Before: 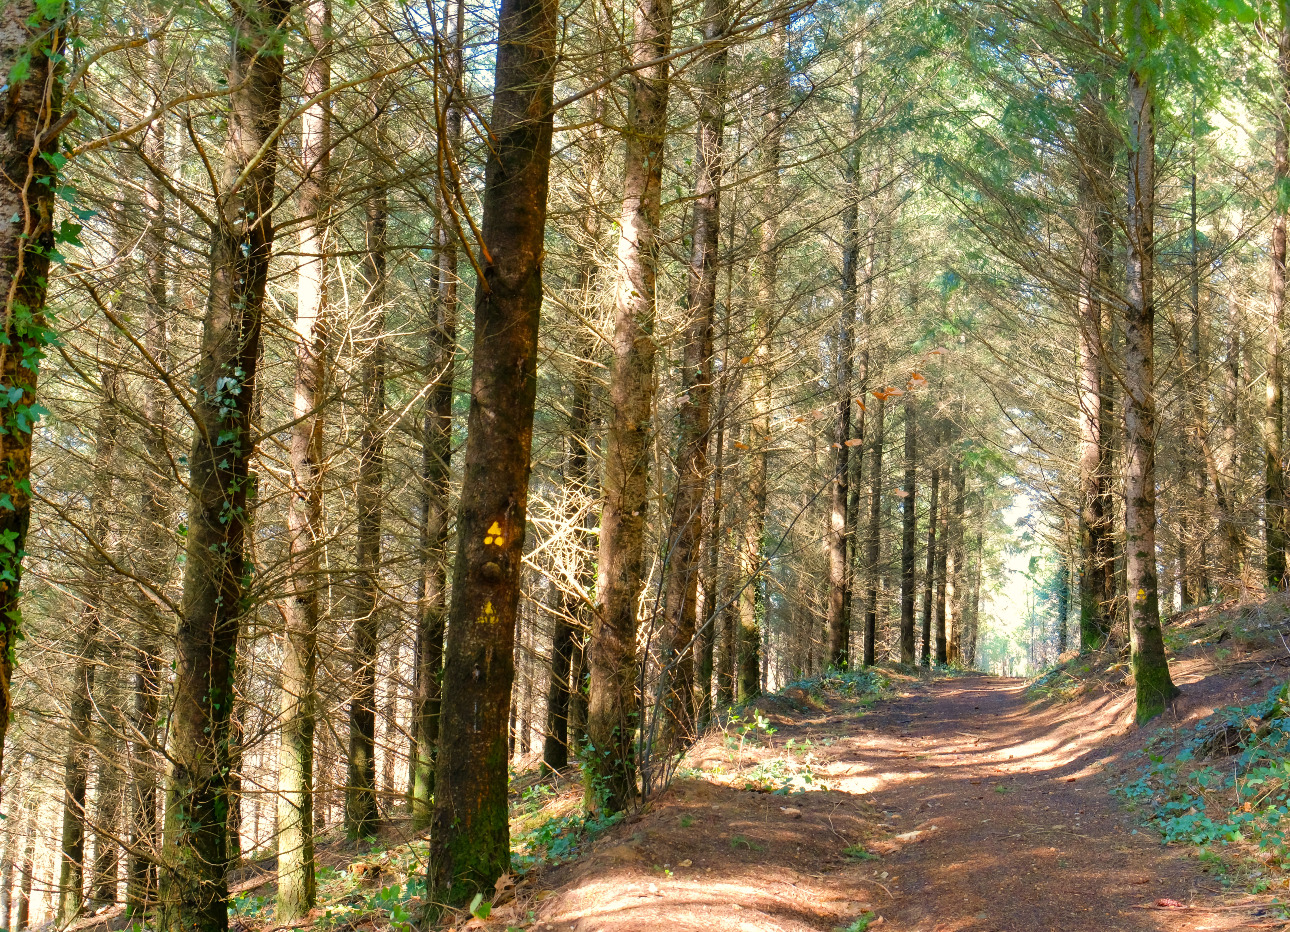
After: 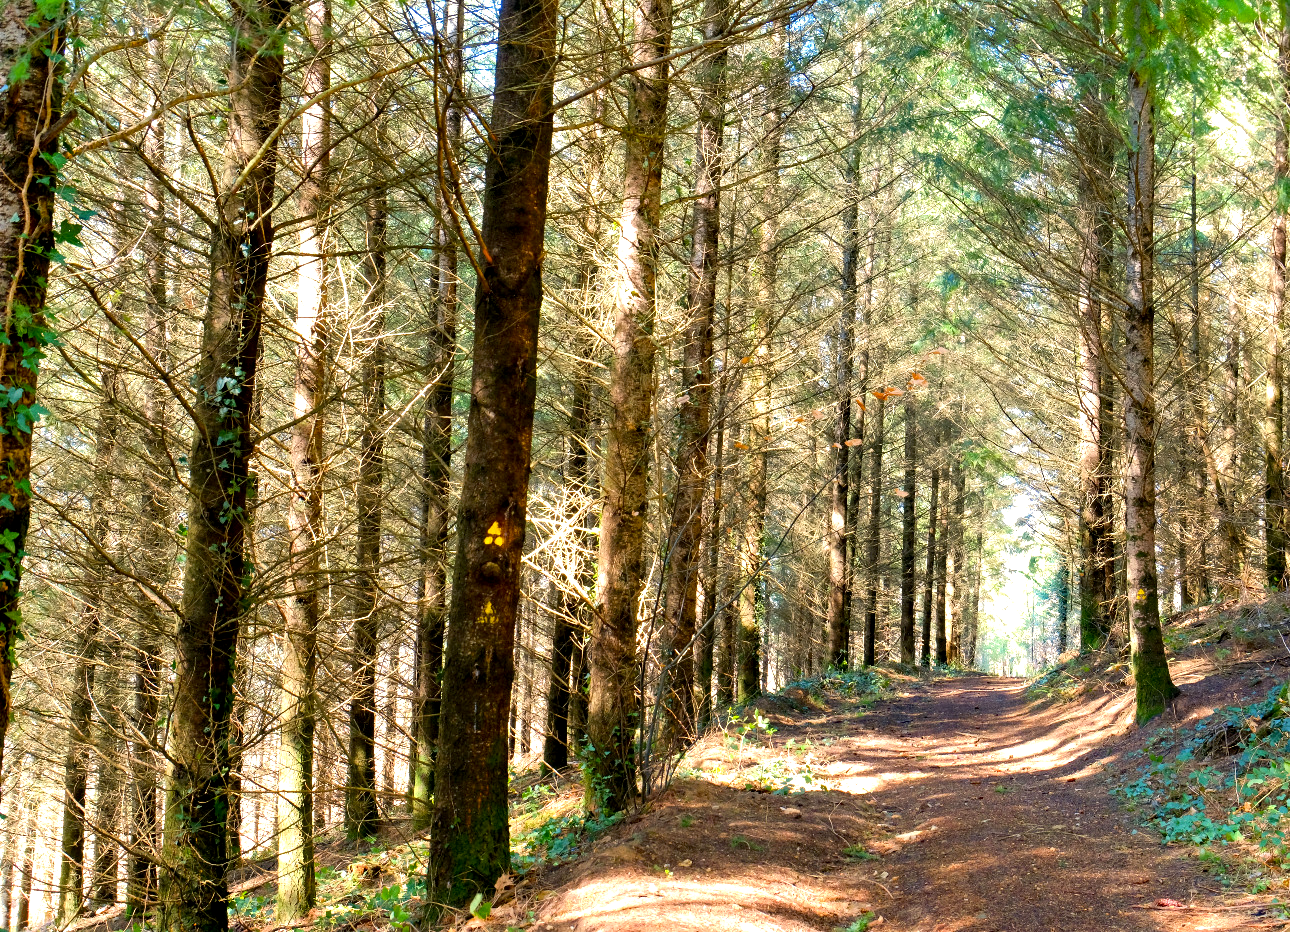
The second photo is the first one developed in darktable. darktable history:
tone equalizer: -8 EV -0.417 EV, -7 EV -0.389 EV, -6 EV -0.333 EV, -5 EV -0.222 EV, -3 EV 0.222 EV, -2 EV 0.333 EV, -1 EV 0.389 EV, +0 EV 0.417 EV, edges refinement/feathering 500, mask exposure compensation -1.57 EV, preserve details no
haze removal: compatibility mode true, adaptive false
exposure: black level correction 0.007, exposure 0.159 EV, compensate highlight preservation false
